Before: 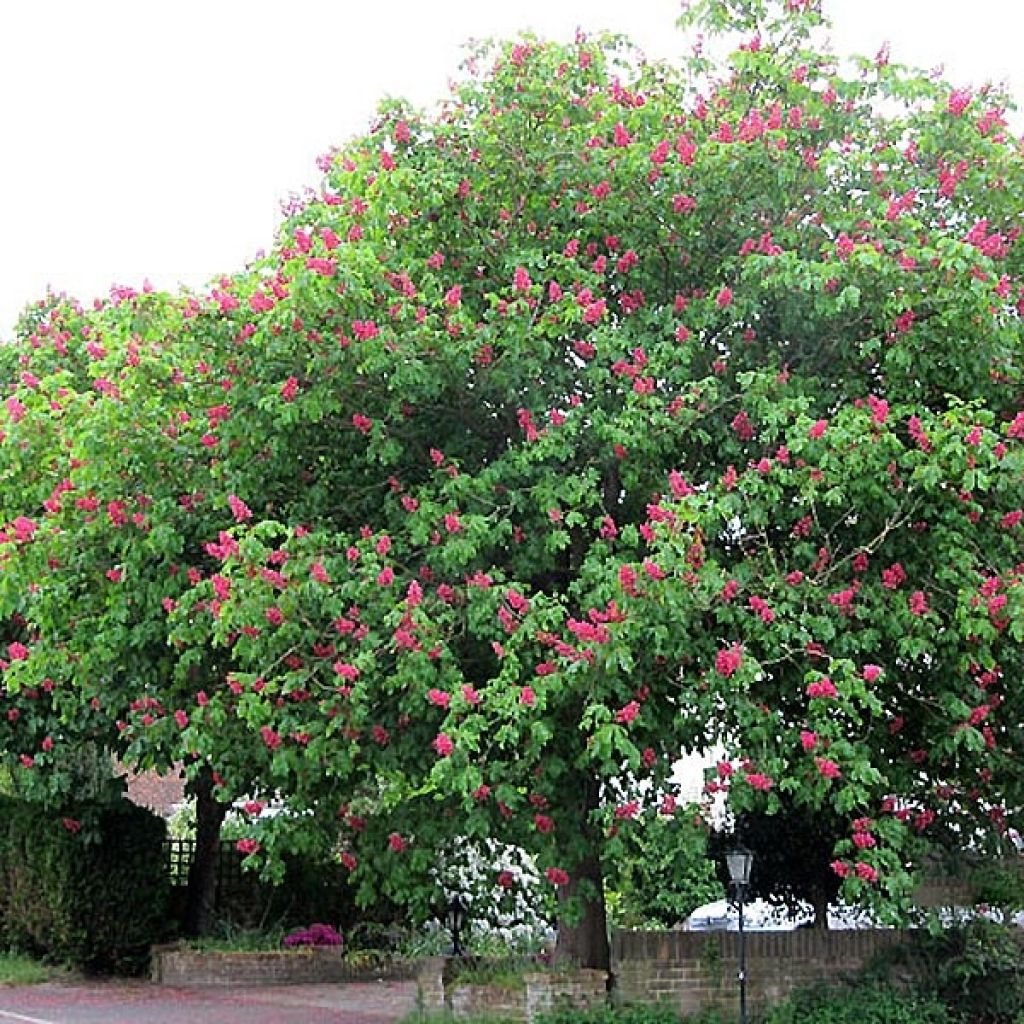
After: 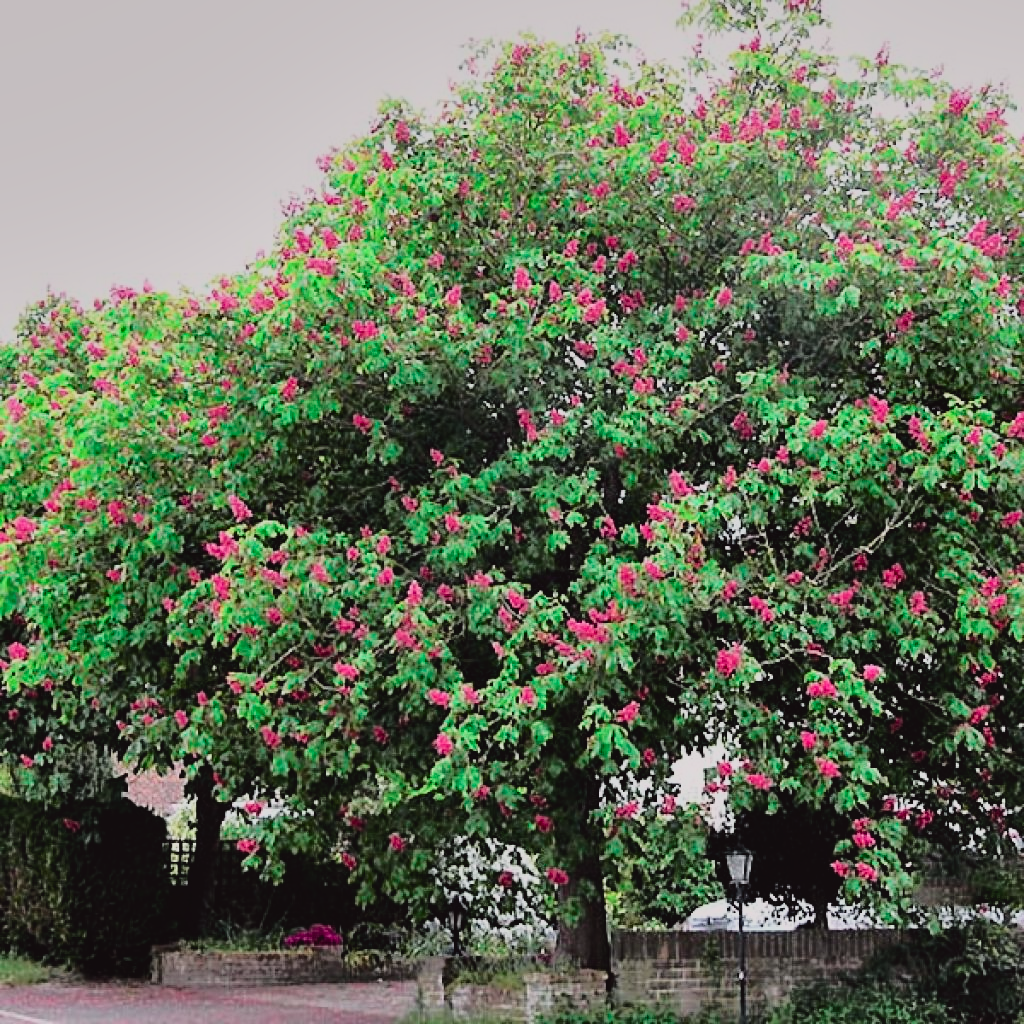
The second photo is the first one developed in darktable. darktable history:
tone curve: curves: ch0 [(0, 0.032) (0.094, 0.08) (0.265, 0.208) (0.41, 0.417) (0.498, 0.496) (0.638, 0.673) (0.819, 0.841) (0.96, 0.899)]; ch1 [(0, 0) (0.161, 0.092) (0.37, 0.302) (0.417, 0.434) (0.495, 0.504) (0.576, 0.589) (0.725, 0.765) (1, 1)]; ch2 [(0, 0) (0.352, 0.403) (0.45, 0.469) (0.521, 0.515) (0.59, 0.579) (1, 1)], color space Lab, independent channels
filmic rgb: black relative exposure -7.65 EV, white relative exposure 4.56 EV, hardness 3.61, color science v6 (2022)
shadows and highlights: shadows 39.93, highlights -53.24, low approximation 0.01, soften with gaussian
